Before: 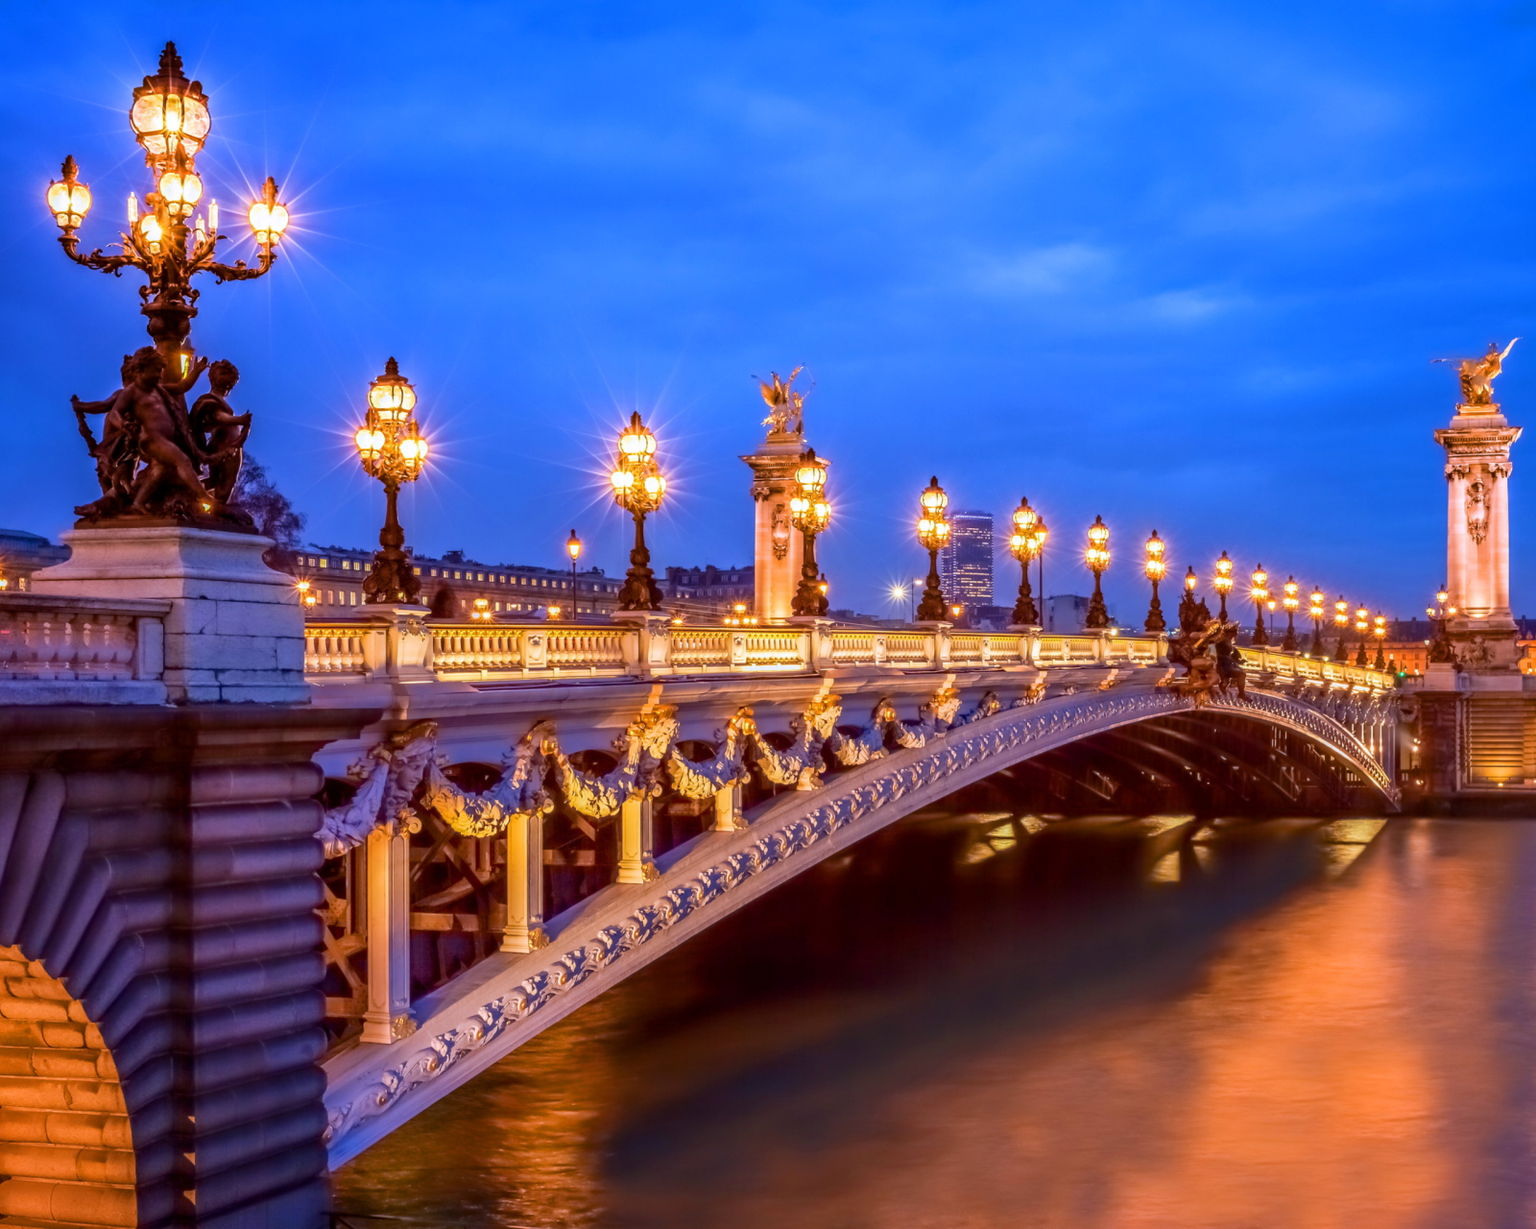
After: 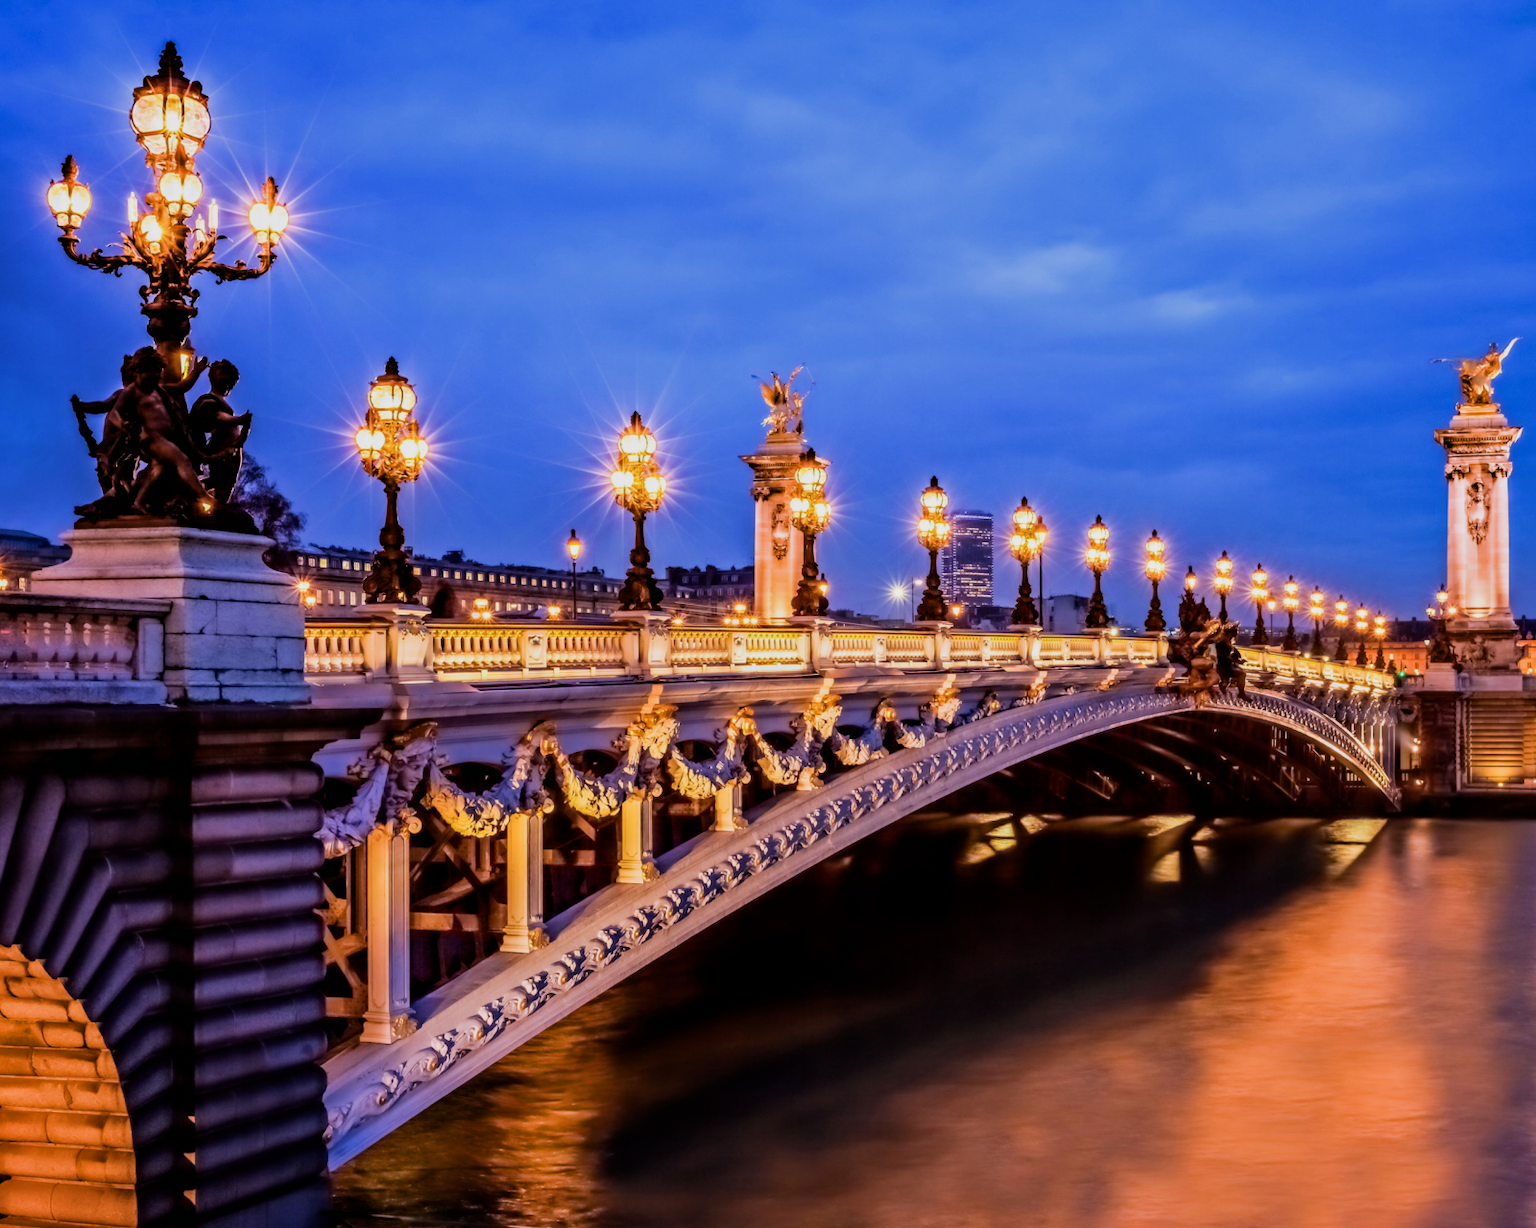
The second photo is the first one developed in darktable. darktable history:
contrast equalizer: y [[0.5, 0.5, 0.544, 0.569, 0.5, 0.5], [0.5 ×6], [0.5 ×6], [0 ×6], [0 ×6]]
filmic rgb: black relative exposure -5 EV, hardness 2.88, contrast 1.2, highlights saturation mix -30%
